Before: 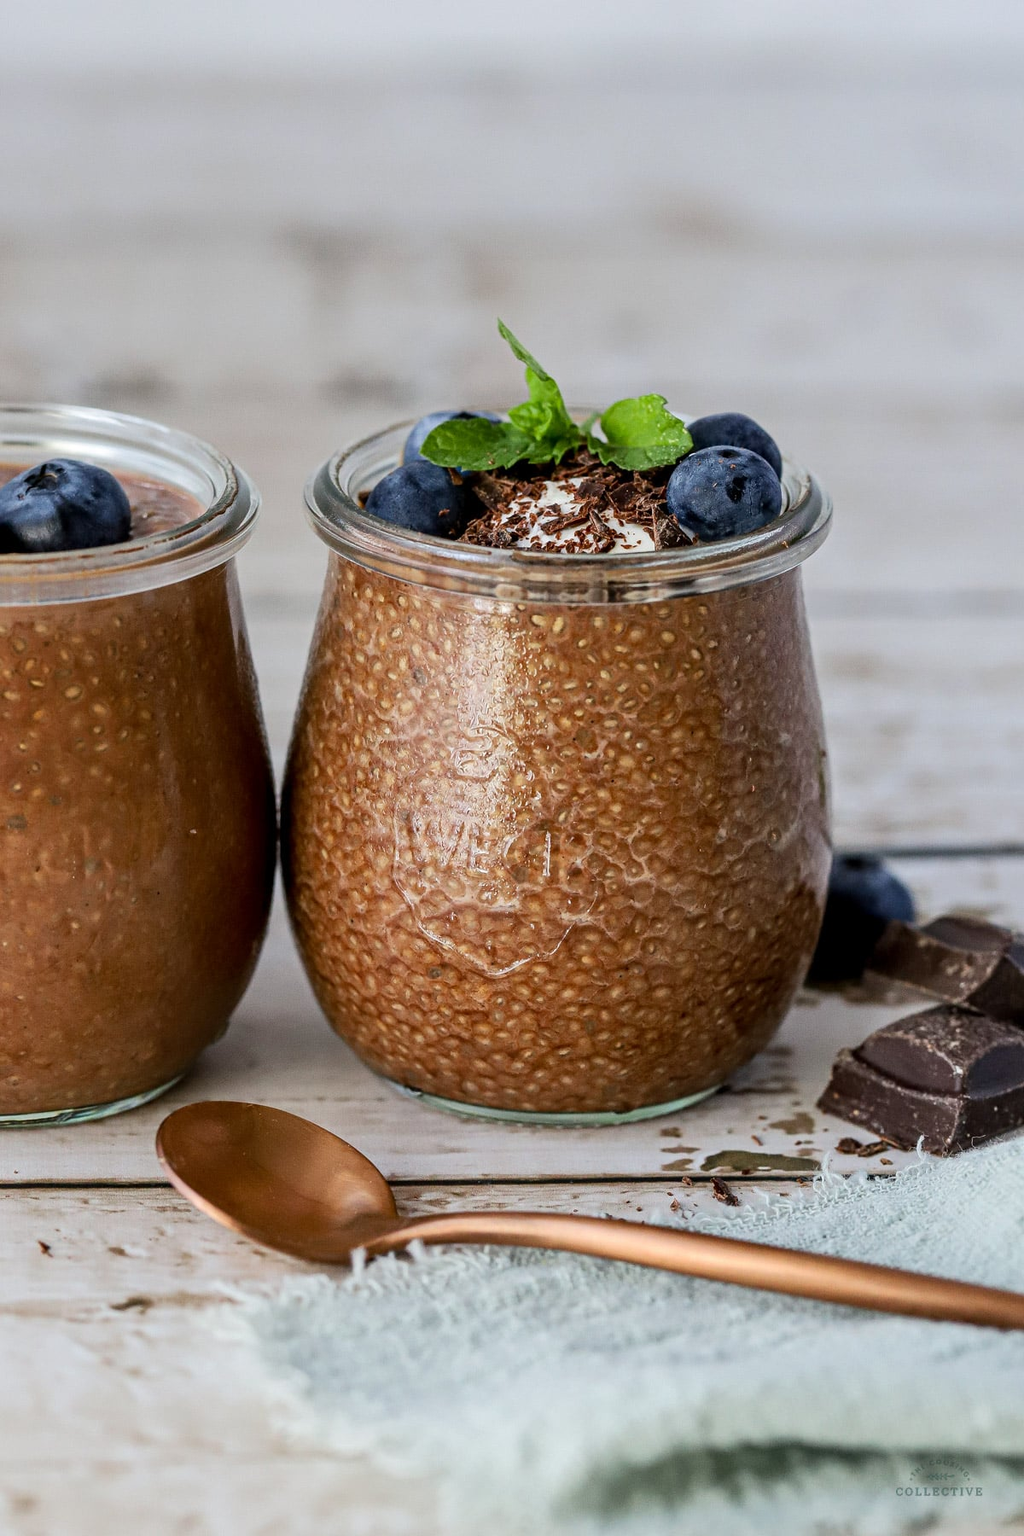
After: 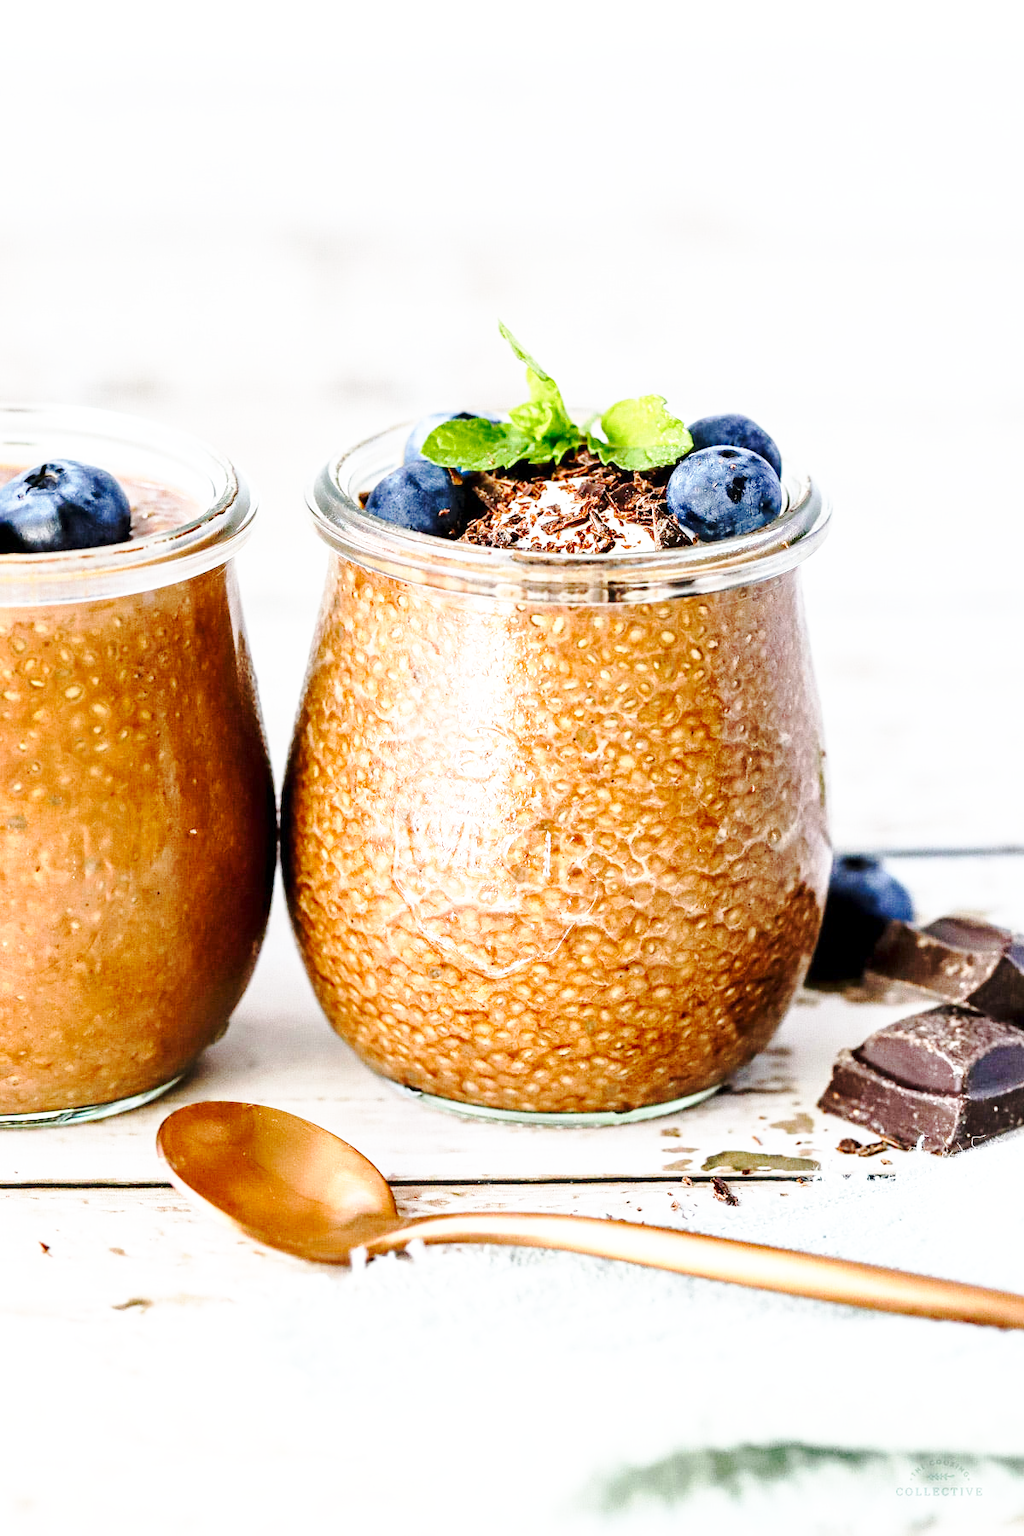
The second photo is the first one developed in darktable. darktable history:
tone curve: curves: ch0 [(0, 0) (0.003, 0.004) (0.011, 0.015) (0.025, 0.033) (0.044, 0.059) (0.069, 0.092) (0.1, 0.132) (0.136, 0.18) (0.177, 0.235) (0.224, 0.297) (0.277, 0.366) (0.335, 0.44) (0.399, 0.52) (0.468, 0.594) (0.543, 0.661) (0.623, 0.727) (0.709, 0.79) (0.801, 0.86) (0.898, 0.928) (1, 1)], preserve colors none
exposure: exposure 0.6 EV, compensate highlight preservation false
base curve: curves: ch0 [(0, 0) (0.026, 0.03) (0.109, 0.232) (0.351, 0.748) (0.669, 0.968) (1, 1)], preserve colors none
